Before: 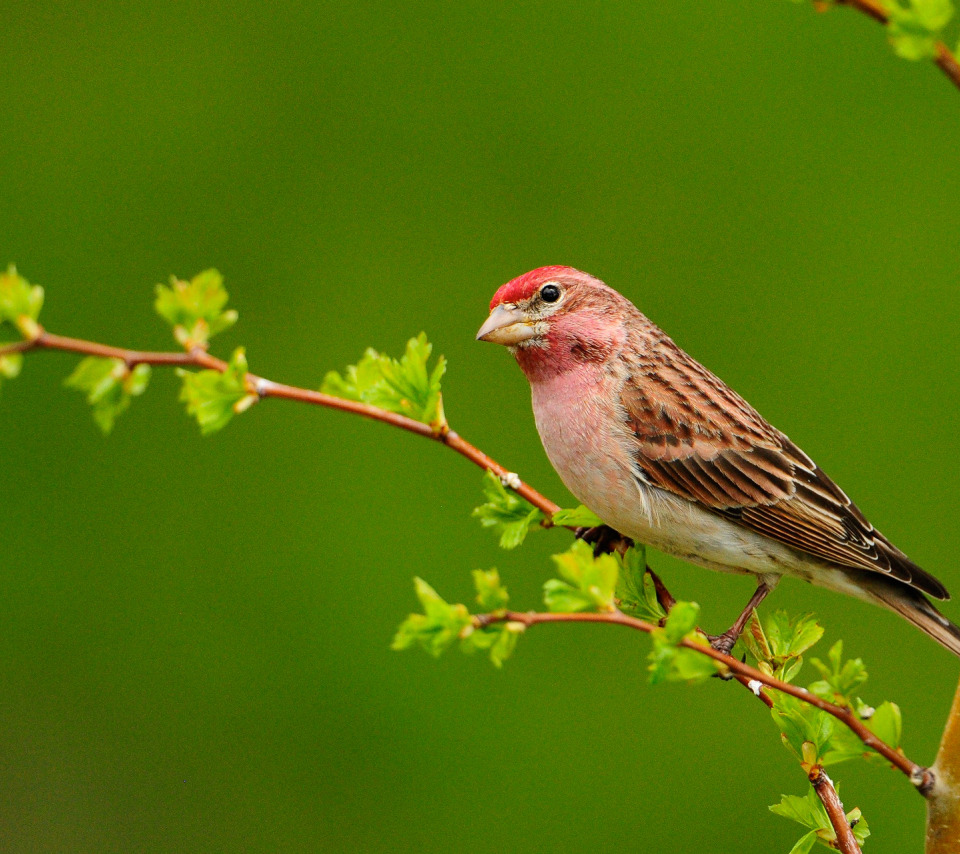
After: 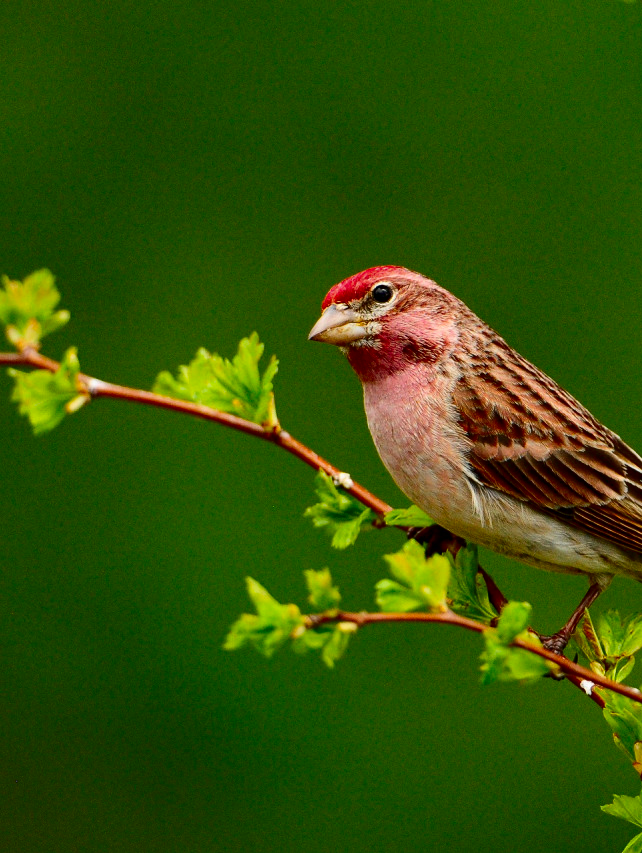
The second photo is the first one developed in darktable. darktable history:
crop and rotate: left 17.582%, right 15.446%
contrast brightness saturation: contrast 0.189, brightness -0.227, saturation 0.11
